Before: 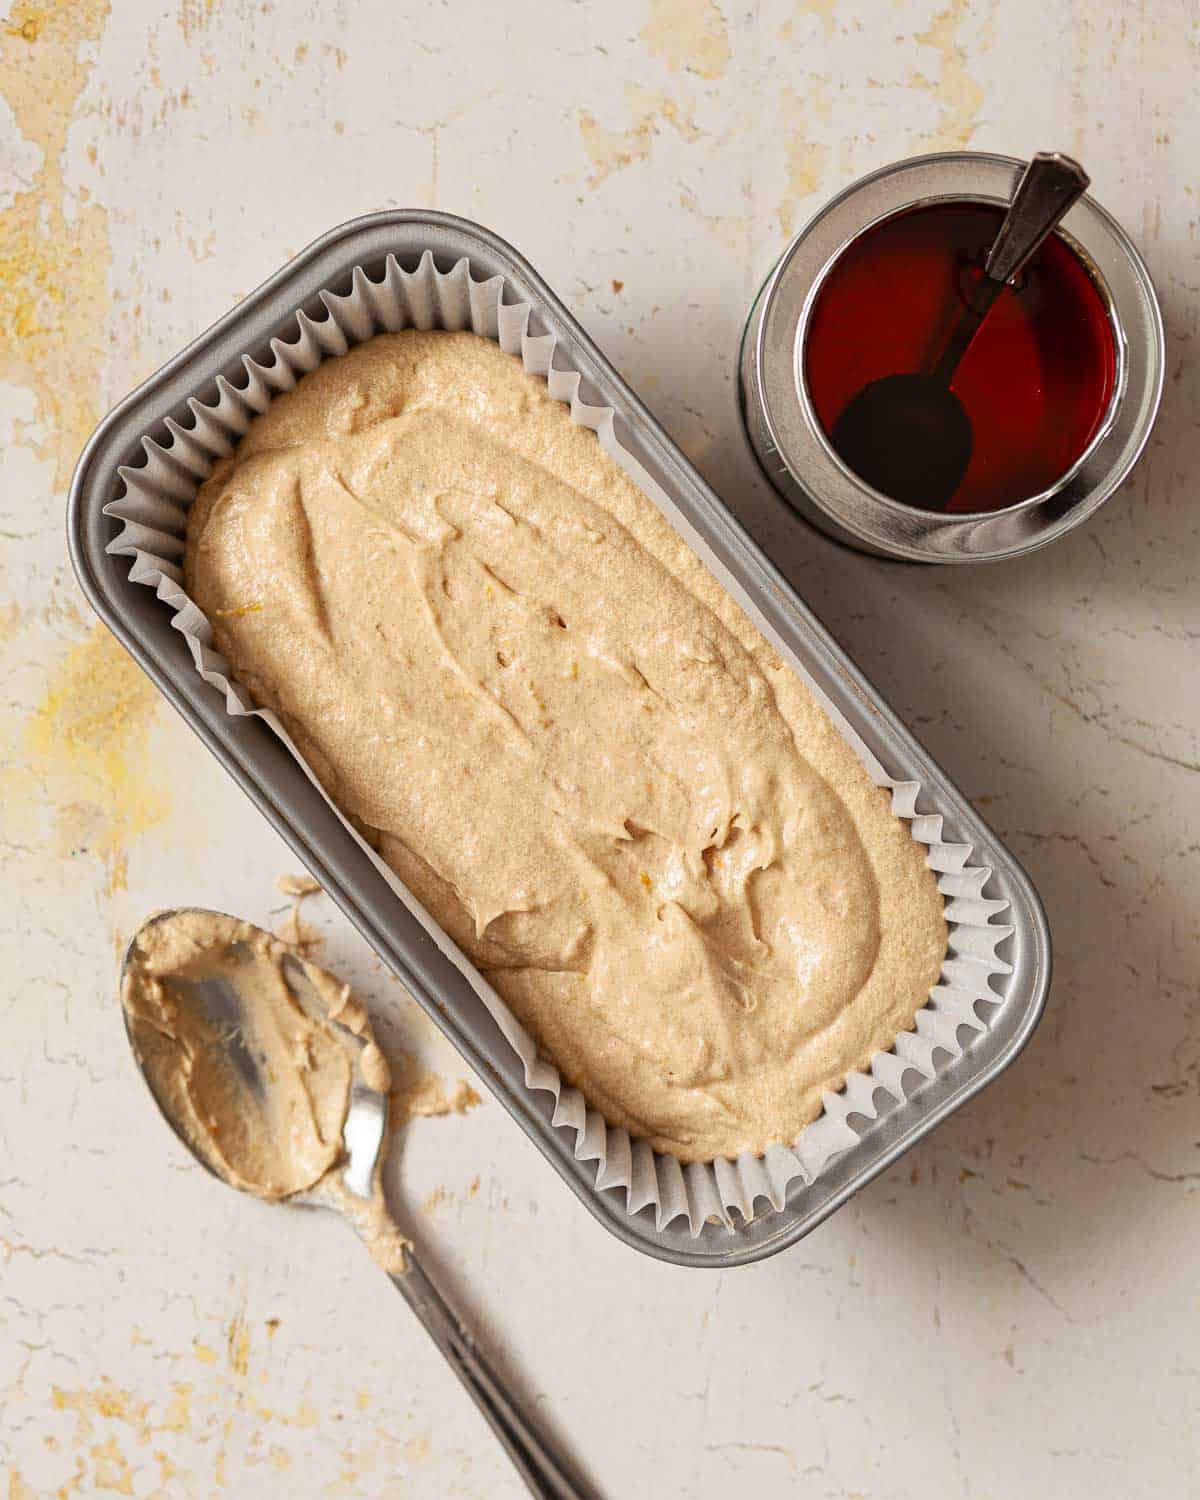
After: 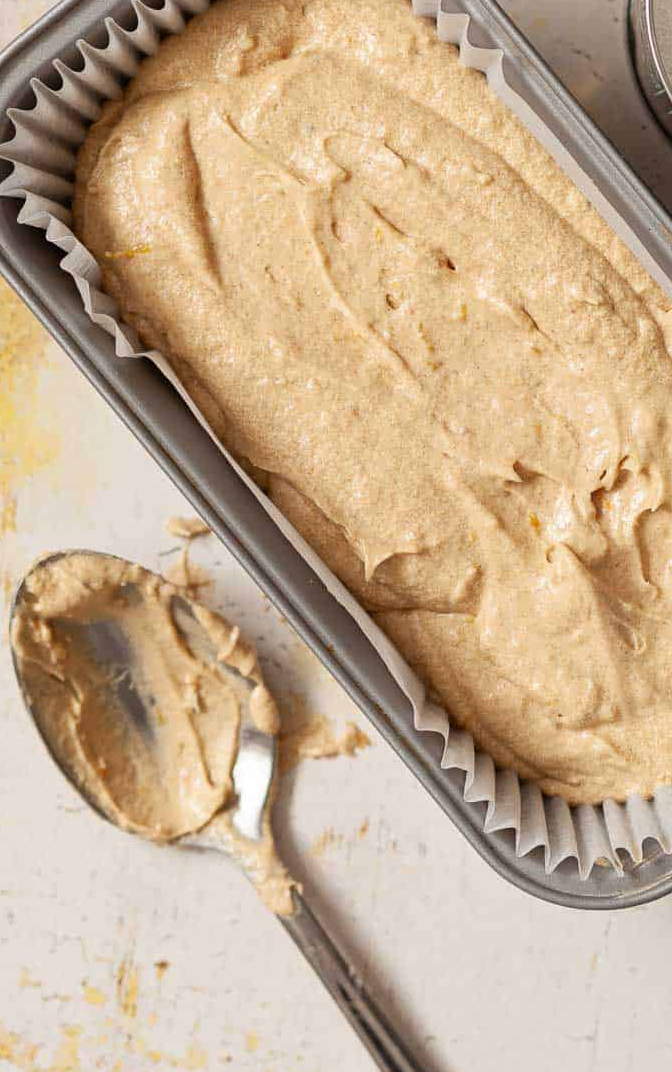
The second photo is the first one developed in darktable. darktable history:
crop: left 9.252%, top 23.89%, right 34.698%, bottom 4.331%
